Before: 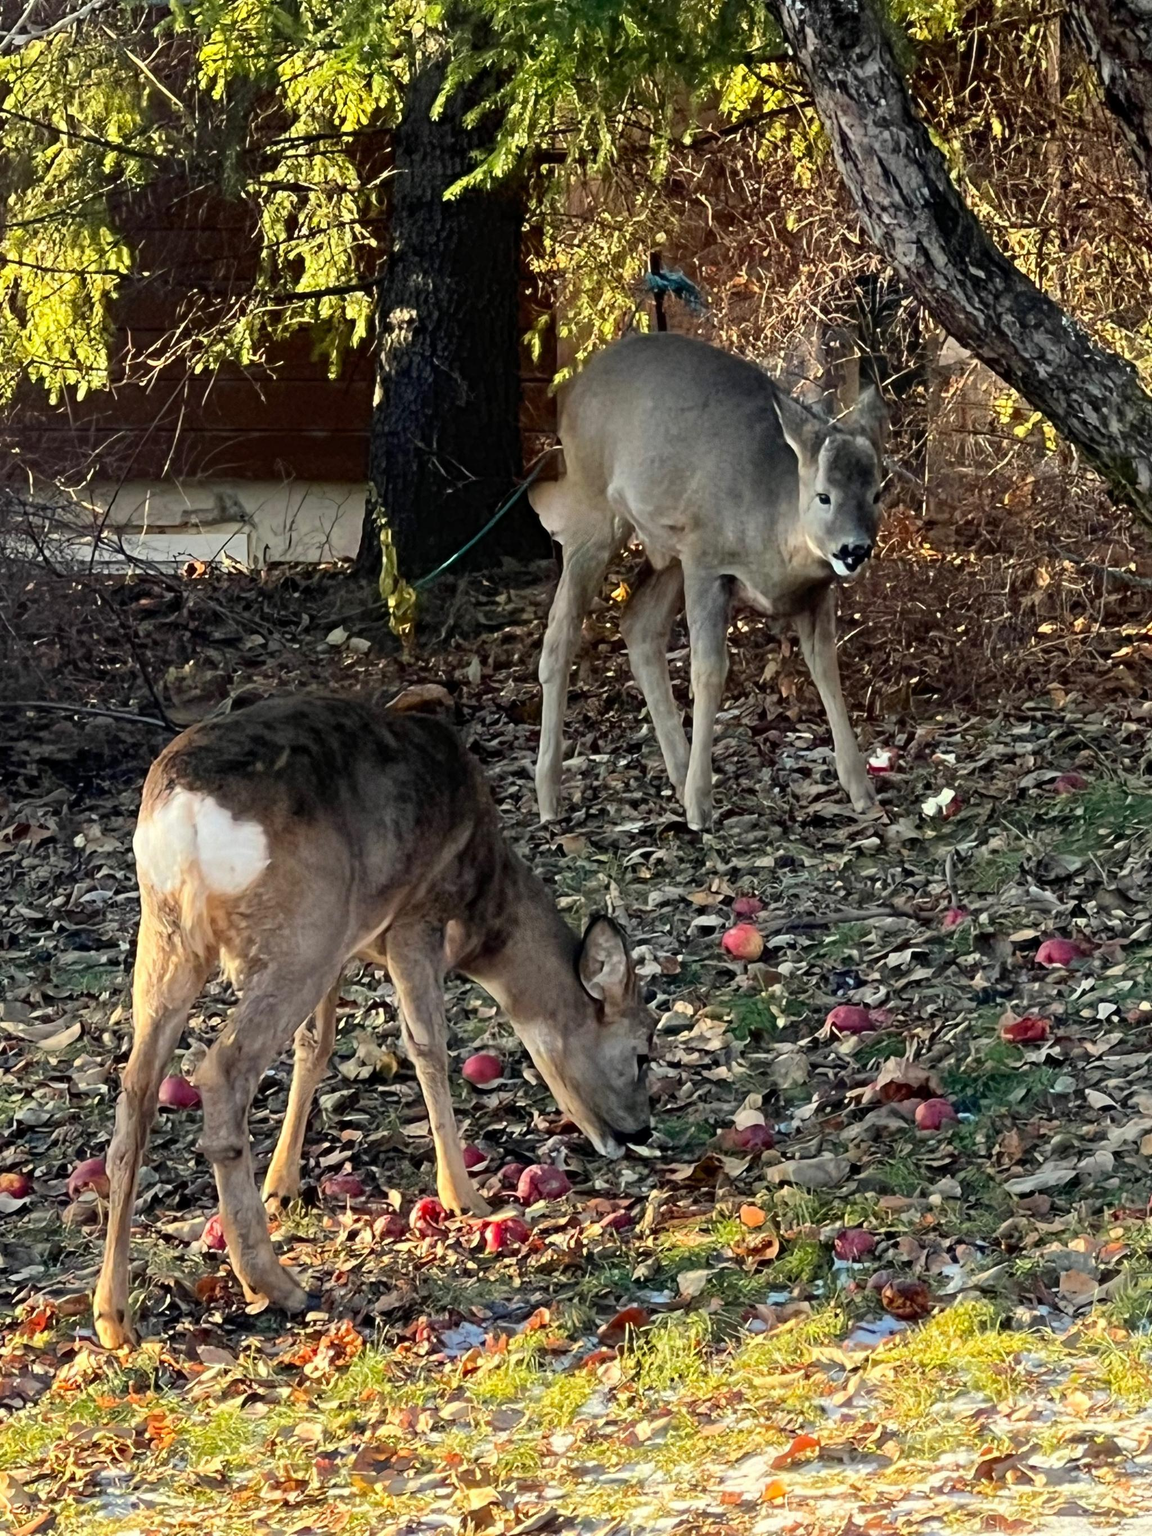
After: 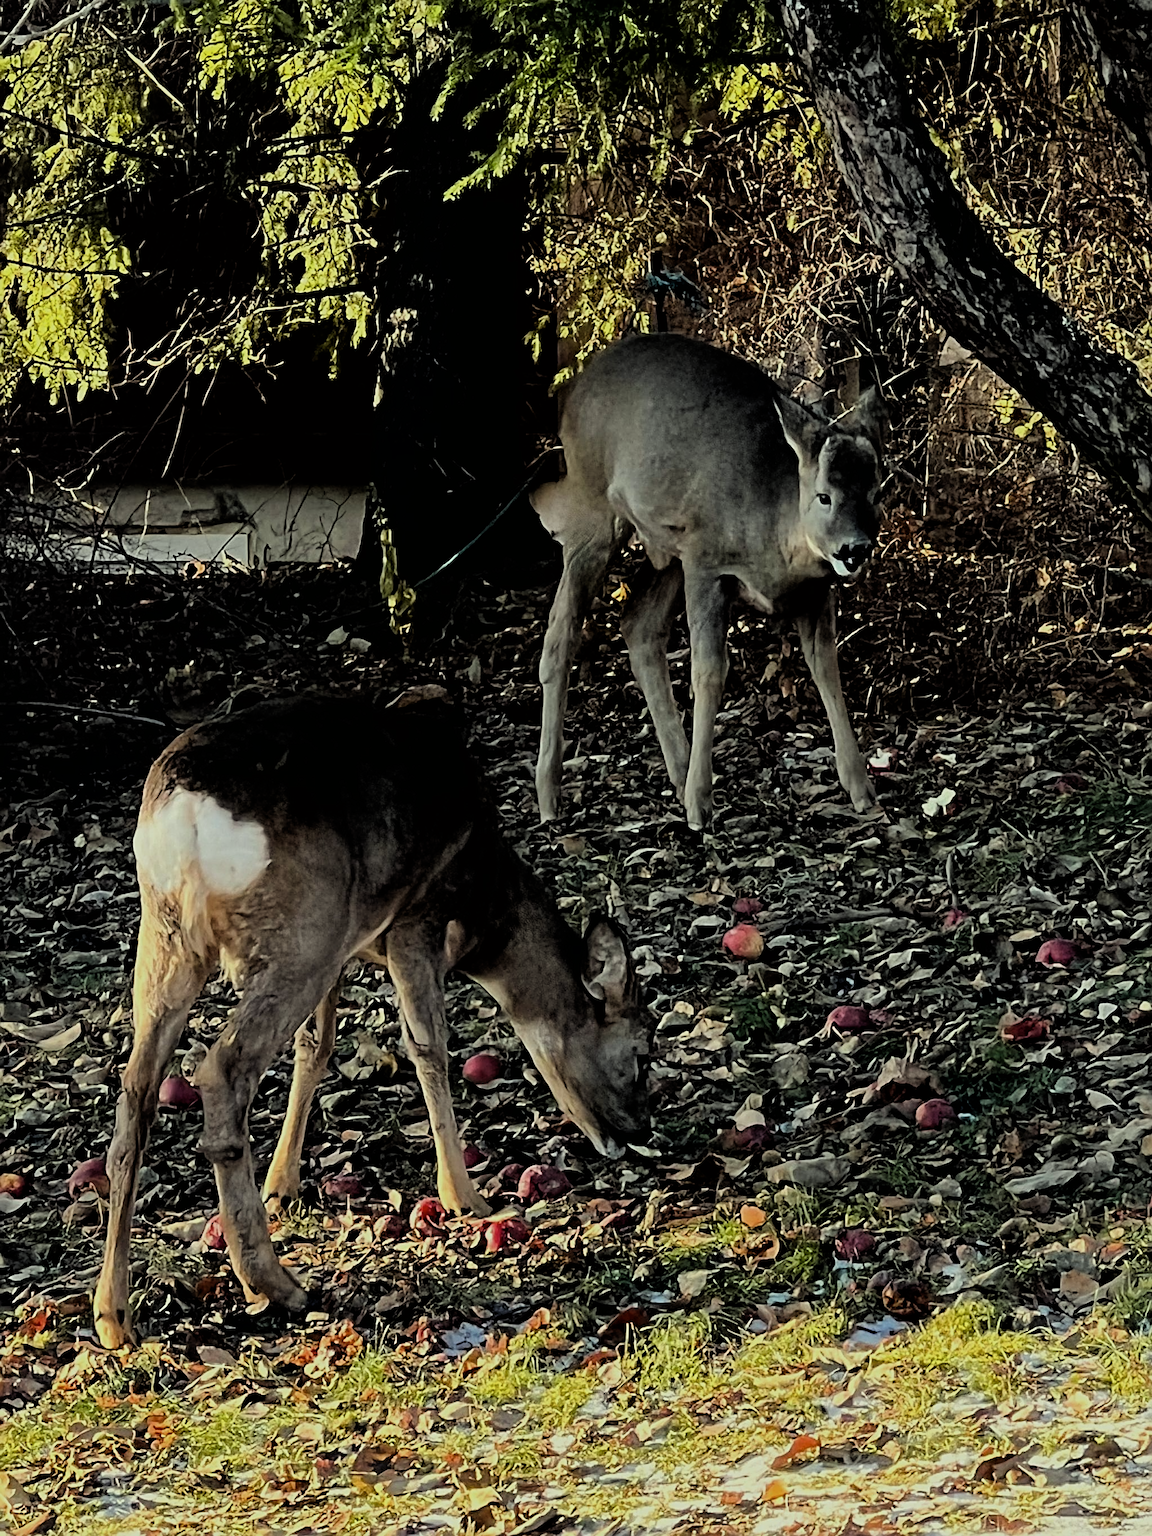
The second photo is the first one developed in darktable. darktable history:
color correction: highlights a* -4.54, highlights b* 5.04, saturation 0.95
filmic rgb: black relative exposure -4.03 EV, white relative exposure 2.99 EV, hardness 3.01, contrast 1.4, iterations of high-quality reconstruction 0
exposure: black level correction 0, exposure -0.711 EV, compensate highlight preservation false
sharpen: radius 2.696, amount 0.673
